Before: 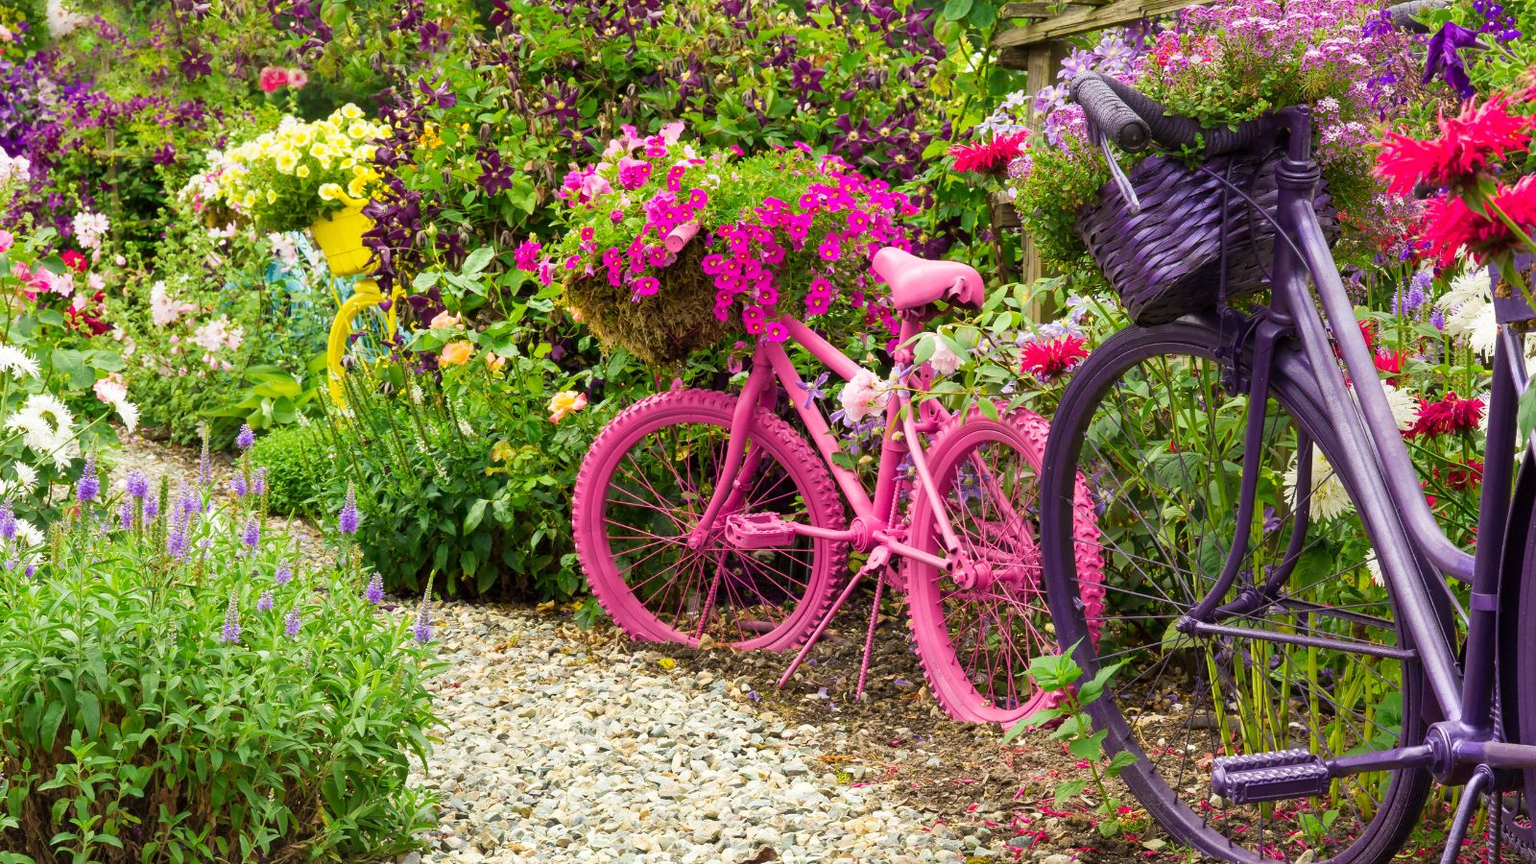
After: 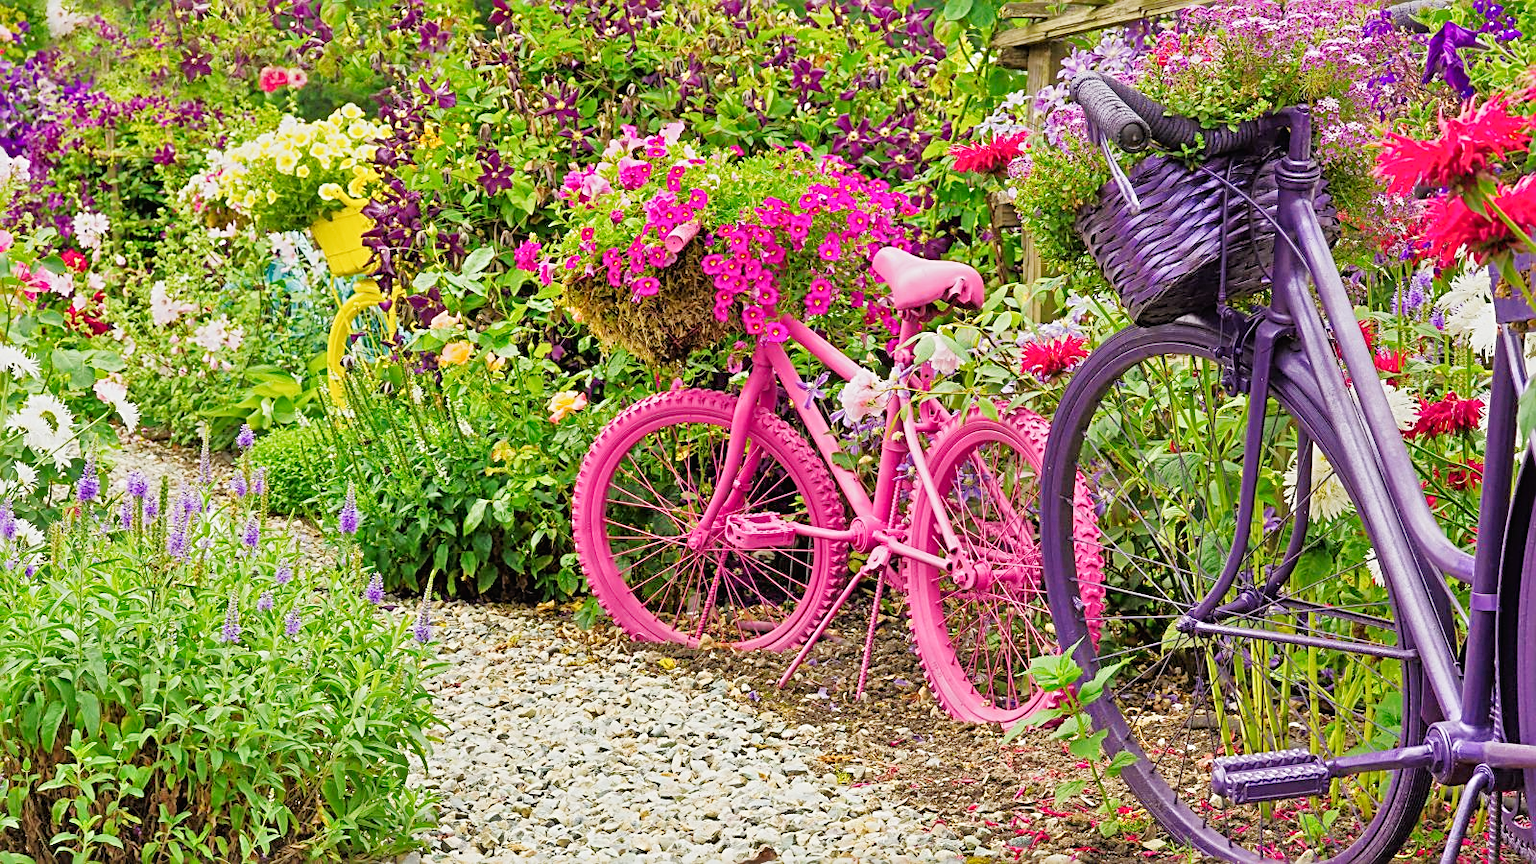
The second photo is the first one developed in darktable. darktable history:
exposure: exposure -0.15 EV, compensate exposure bias true, compensate highlight preservation false
sharpen: radius 2.793, amount 0.722
tone equalizer: -7 EV 0.162 EV, -6 EV 0.613 EV, -5 EV 1.13 EV, -4 EV 1.33 EV, -3 EV 1.16 EV, -2 EV 0.6 EV, -1 EV 0.152 EV
tone curve: curves: ch0 [(0, 0.013) (0.036, 0.045) (0.274, 0.286) (0.566, 0.623) (0.794, 0.827) (1, 0.953)]; ch1 [(0, 0) (0.389, 0.403) (0.462, 0.48) (0.499, 0.5) (0.524, 0.527) (0.57, 0.599) (0.626, 0.65) (0.761, 0.781) (1, 1)]; ch2 [(0, 0) (0.464, 0.478) (0.5, 0.501) (0.533, 0.542) (0.599, 0.613) (0.704, 0.731) (1, 1)], preserve colors none
